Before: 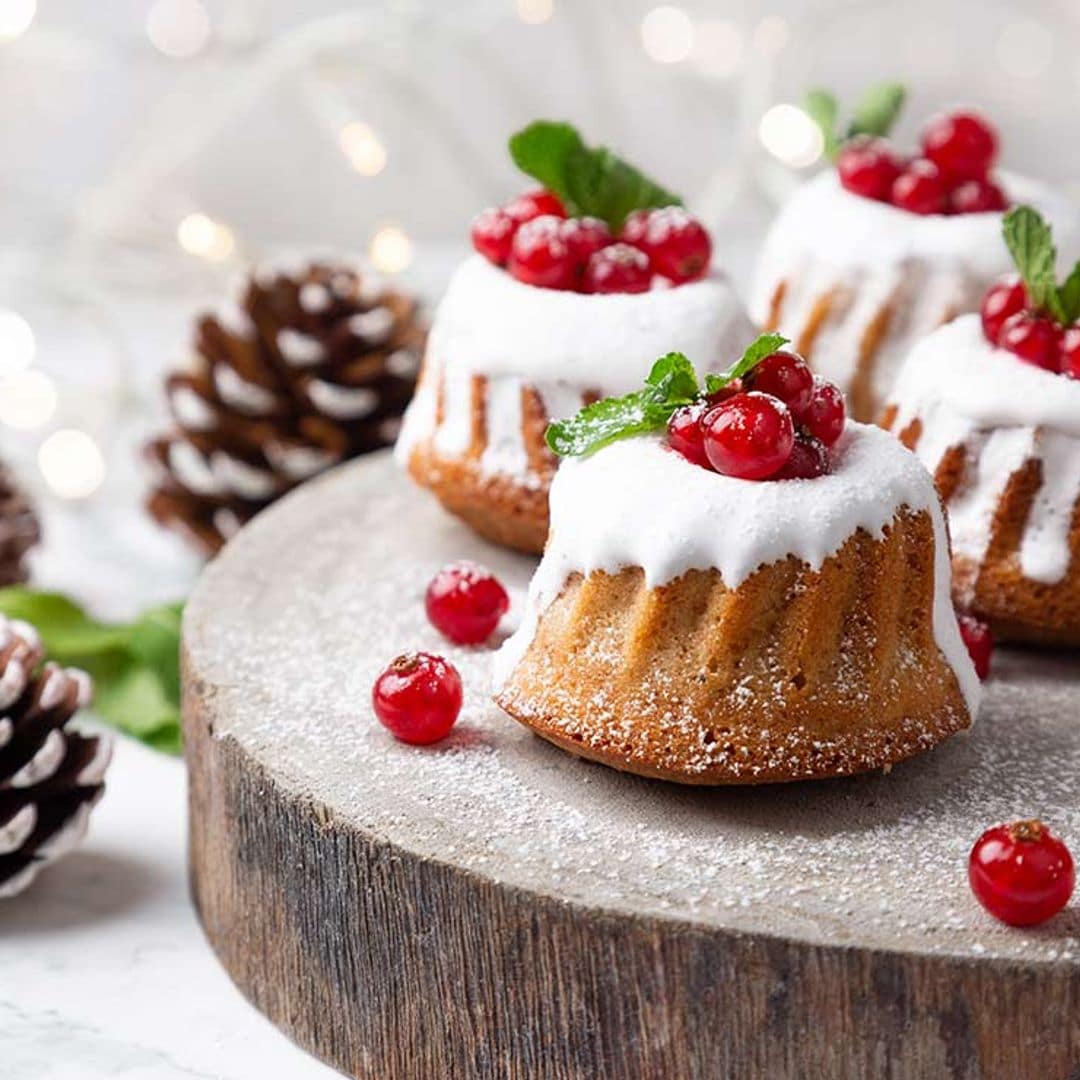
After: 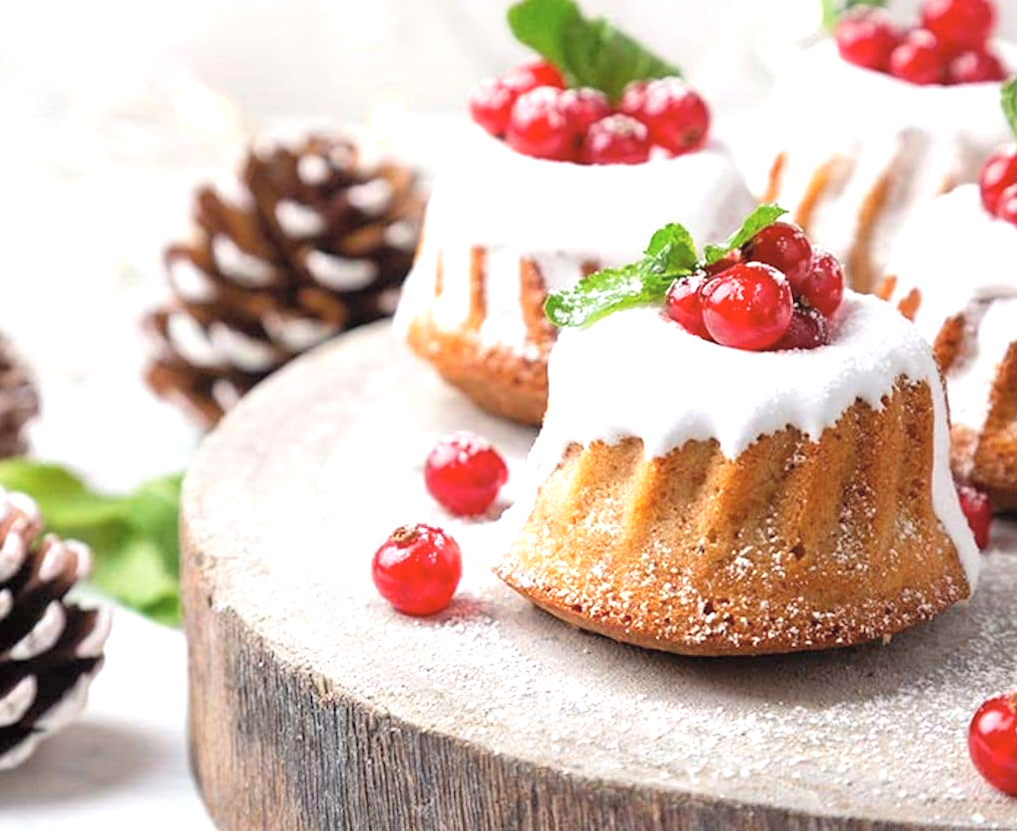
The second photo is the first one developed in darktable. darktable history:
crop and rotate: angle 0.11°, top 11.908%, right 5.584%, bottom 10.917%
contrast brightness saturation: brightness 0.15
tone equalizer: edges refinement/feathering 500, mask exposure compensation -1.57 EV, preserve details no
exposure: exposure 0.523 EV, compensate exposure bias true
